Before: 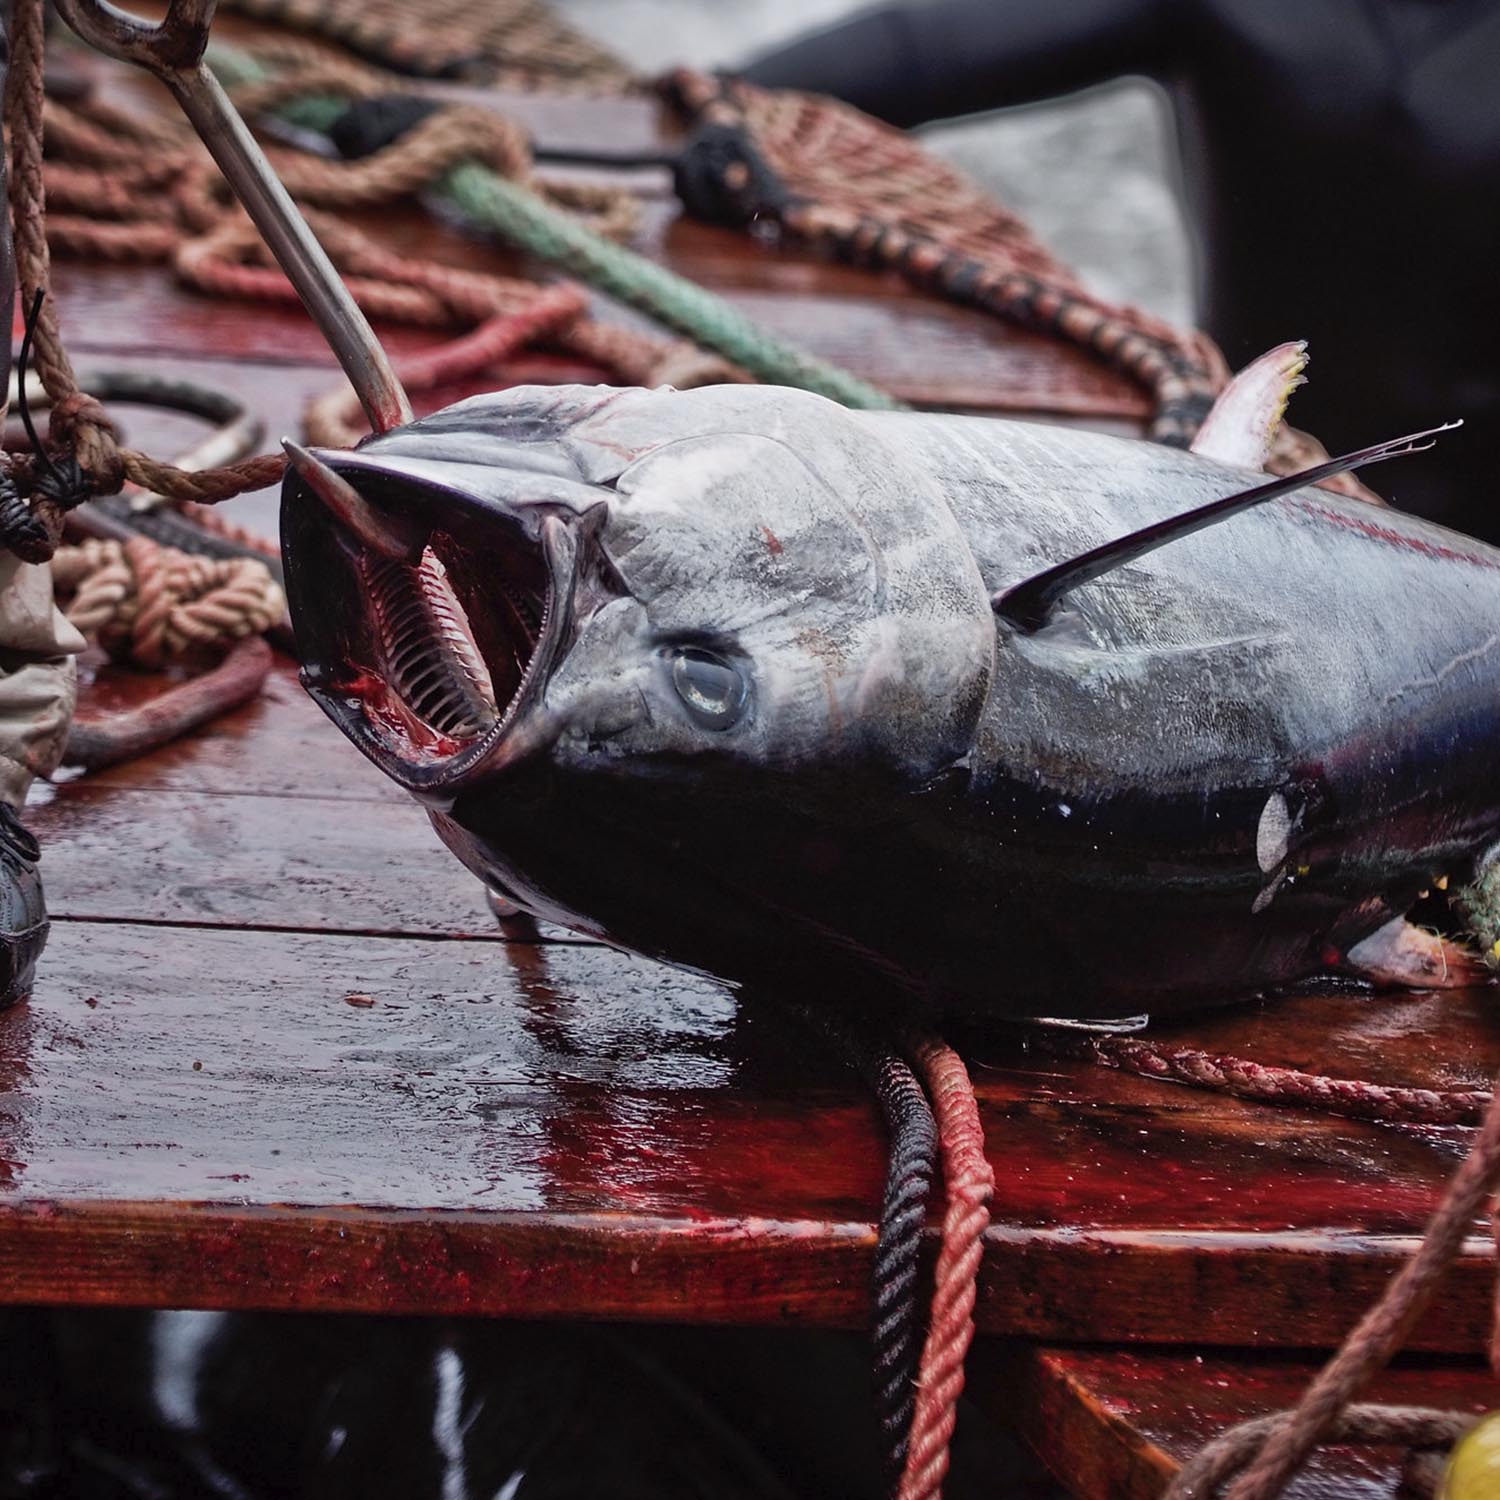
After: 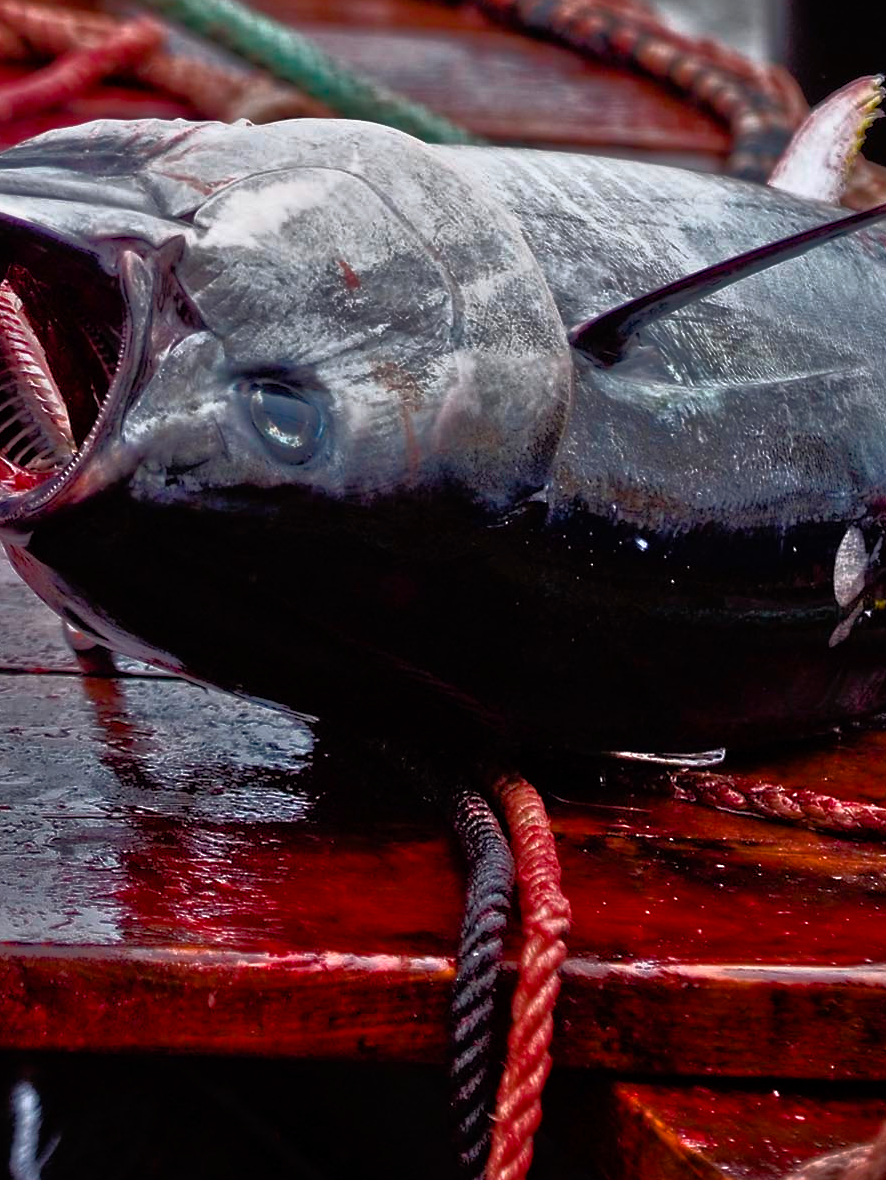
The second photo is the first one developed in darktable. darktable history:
tone equalizer: -7 EV 0.15 EV, -6 EV 0.6 EV, -5 EV 1.15 EV, -4 EV 1.33 EV, -3 EV 1.15 EV, -2 EV 0.6 EV, -1 EV 0.15 EV, mask exposure compensation -0.5 EV
crop and rotate: left 28.256%, top 17.734%, right 12.656%, bottom 3.573%
color balance rgb: linear chroma grading › global chroma 15%, perceptual saturation grading › global saturation 30%
base curve: curves: ch0 [(0, 0) (0.564, 0.291) (0.802, 0.731) (1, 1)]
